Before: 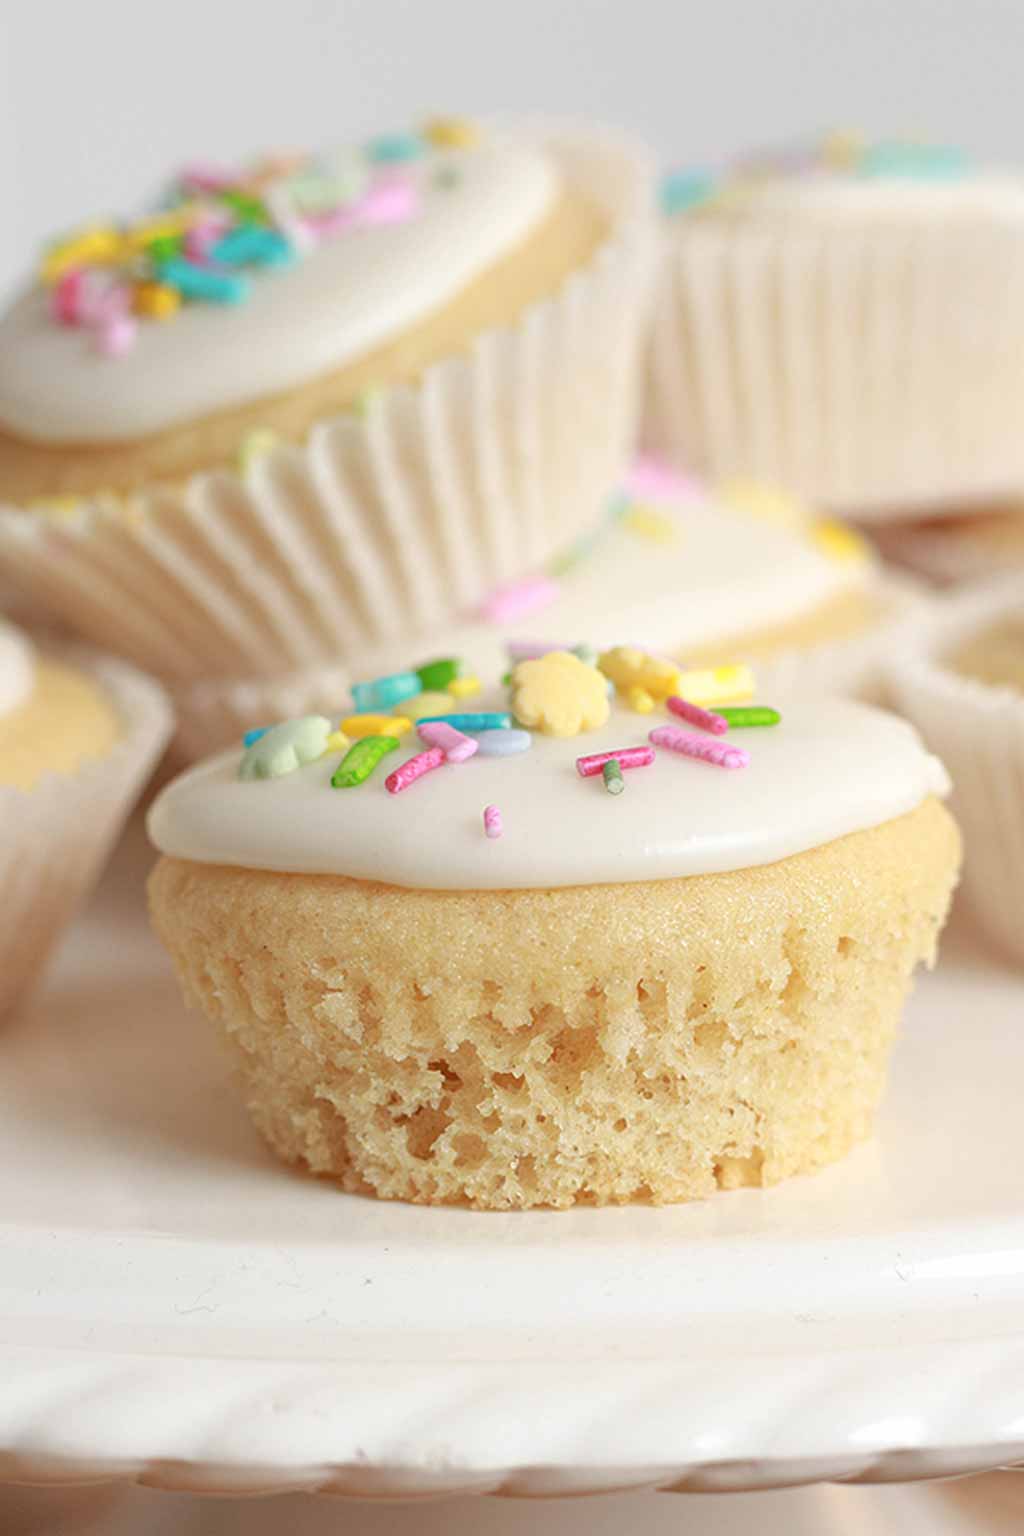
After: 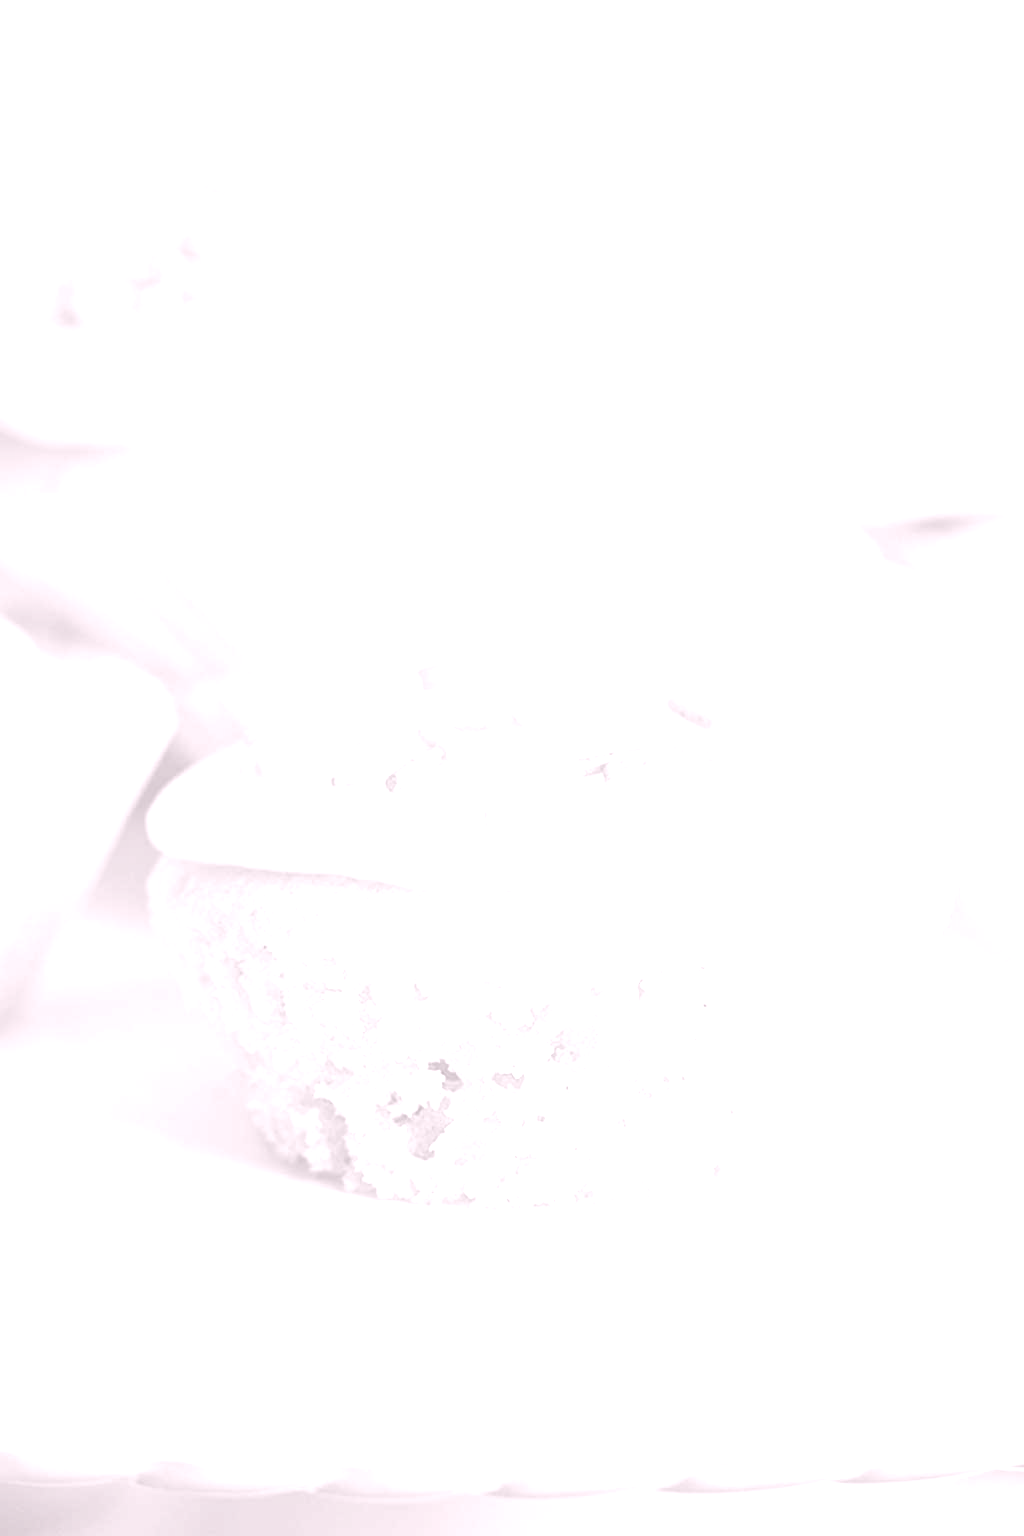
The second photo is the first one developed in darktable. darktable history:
exposure: black level correction -0.041, exposure 0.064 EV, compensate highlight preservation false
filmic rgb: black relative exposure -9.5 EV, white relative exposure 3.02 EV, hardness 6.12
colorize: hue 25.2°, saturation 83%, source mix 82%, lightness 79%, version 1
